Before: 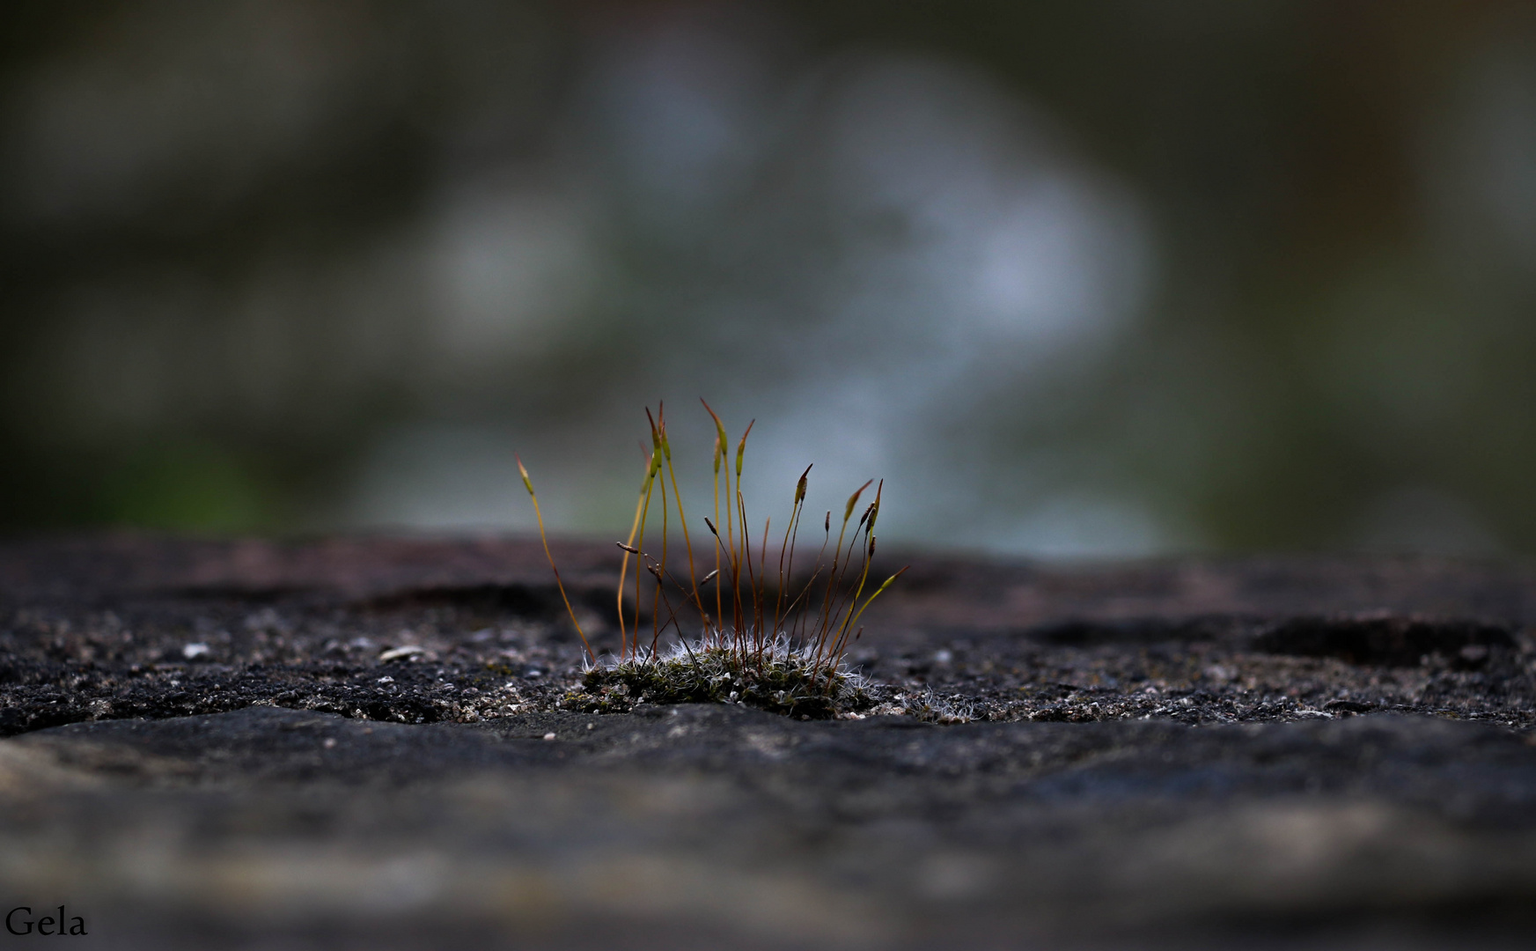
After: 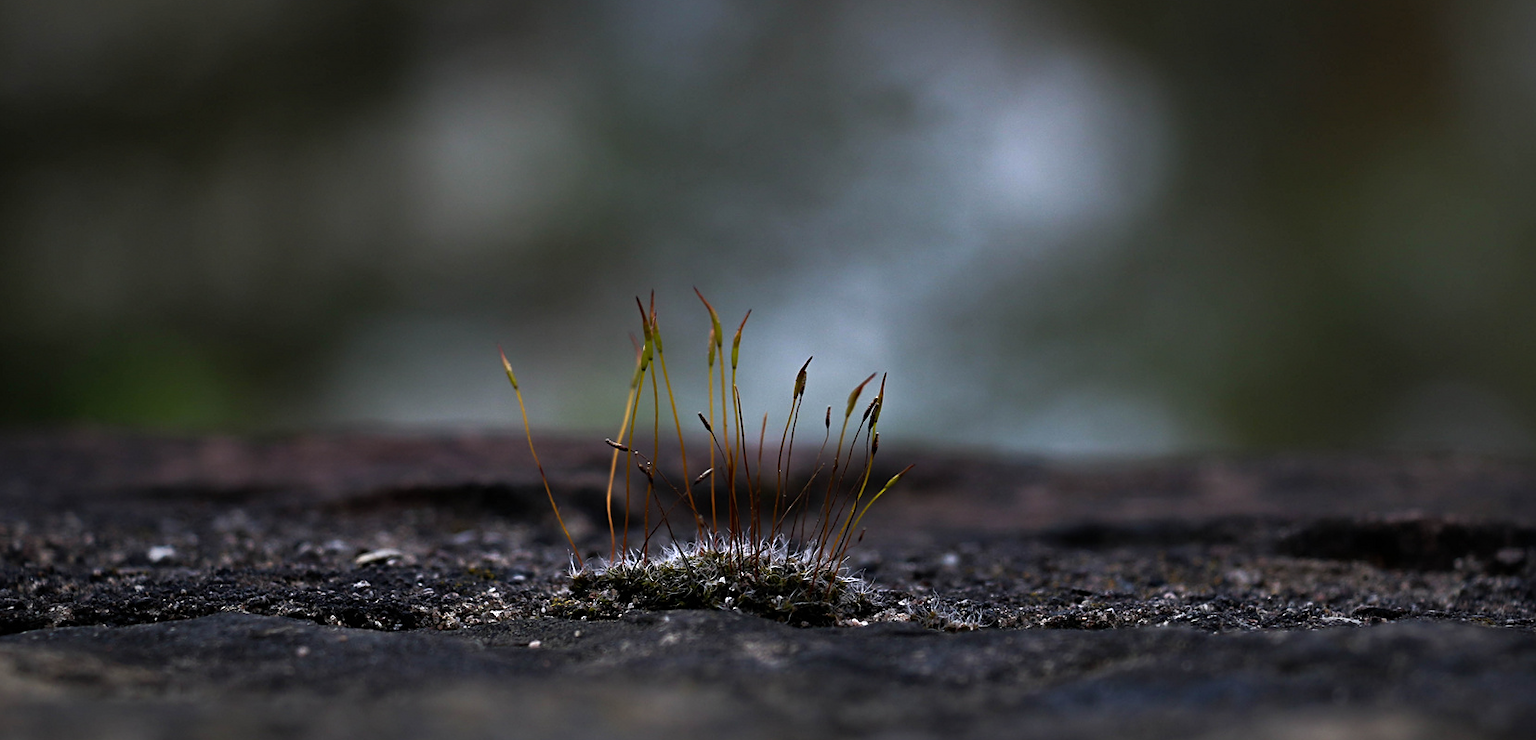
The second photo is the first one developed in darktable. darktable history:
crop and rotate: left 2.894%, top 13.399%, right 2.321%, bottom 12.726%
sharpen: amount 0.213
tone equalizer: -8 EV 0 EV, -7 EV -0.002 EV, -6 EV 0.004 EV, -5 EV -0.042 EV, -4 EV -0.146 EV, -3 EV -0.188 EV, -2 EV 0.248 EV, -1 EV 0.703 EV, +0 EV 0.479 EV, smoothing diameter 24.8%, edges refinement/feathering 10.54, preserve details guided filter
